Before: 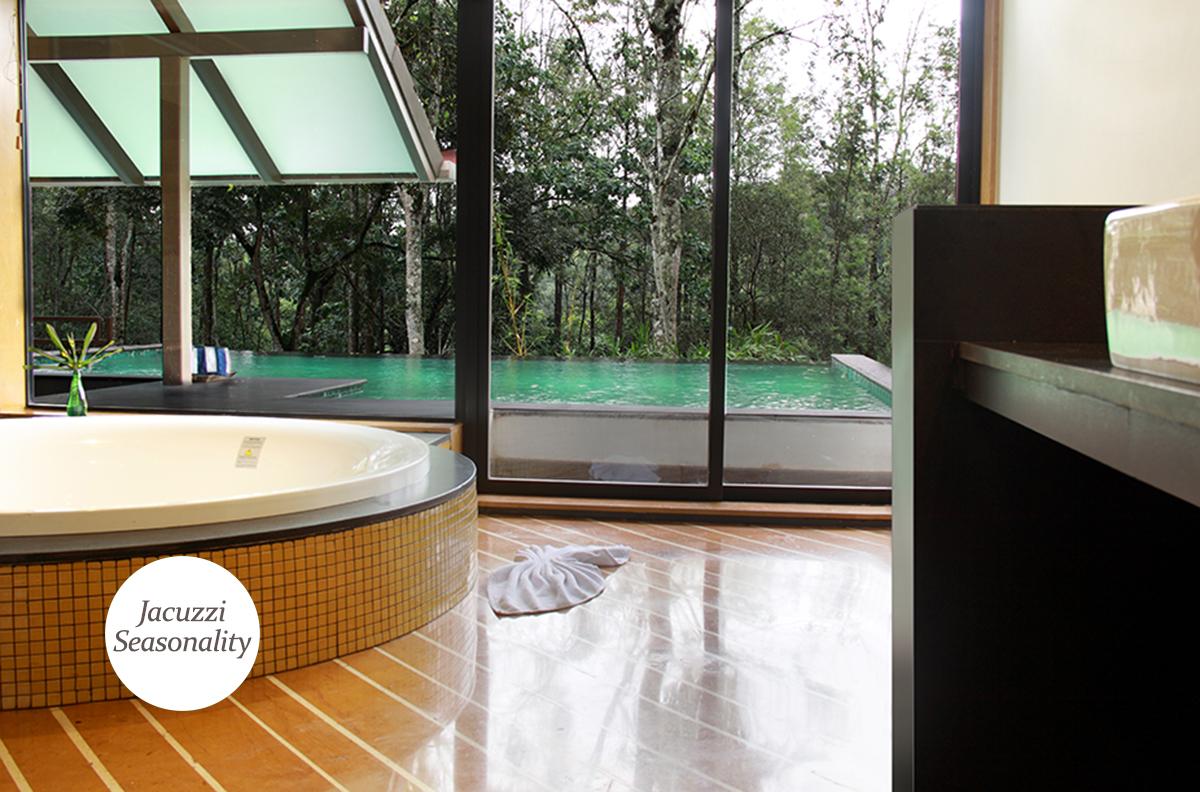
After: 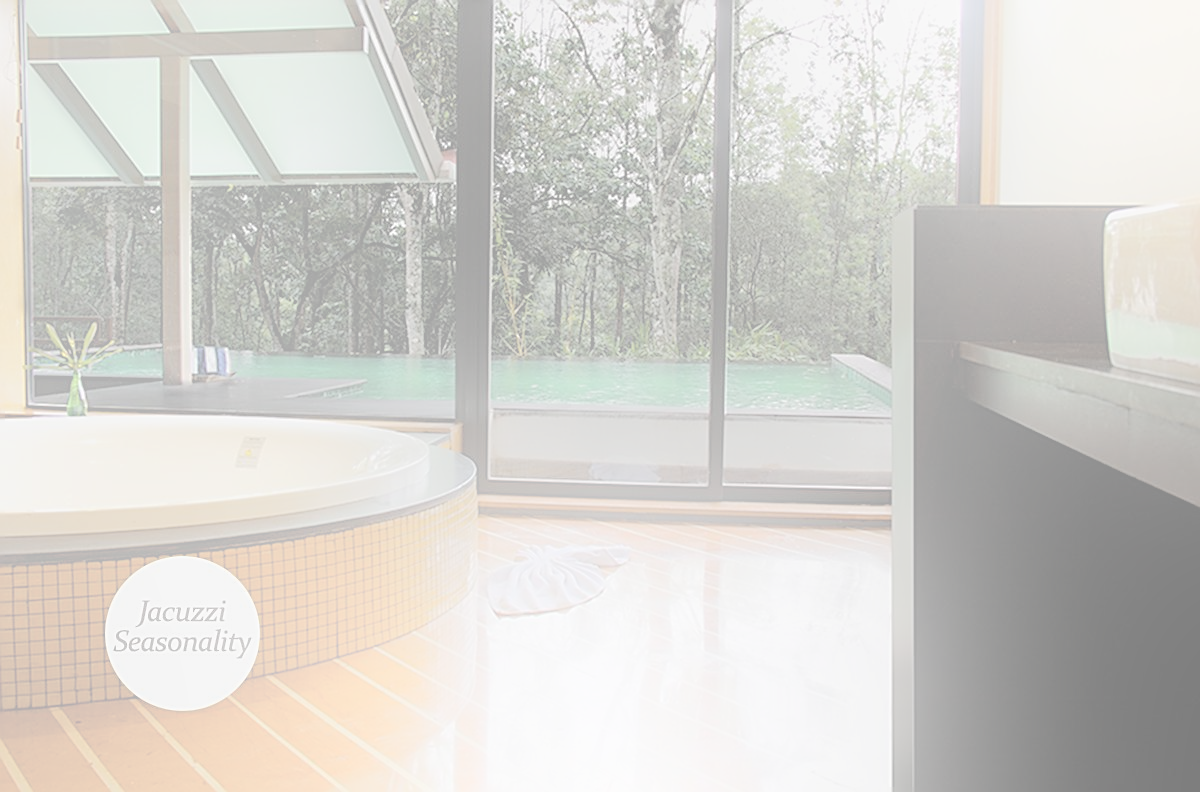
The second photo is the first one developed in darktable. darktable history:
rgb curve: curves: ch0 [(0, 0) (0.175, 0.154) (0.785, 0.663) (1, 1)]
contrast brightness saturation: contrast -0.32, brightness 0.75, saturation -0.78
color balance rgb: perceptual saturation grading › global saturation 34.05%, global vibrance 5.56%
bloom: size 38%, threshold 95%, strength 30%
sharpen: on, module defaults
